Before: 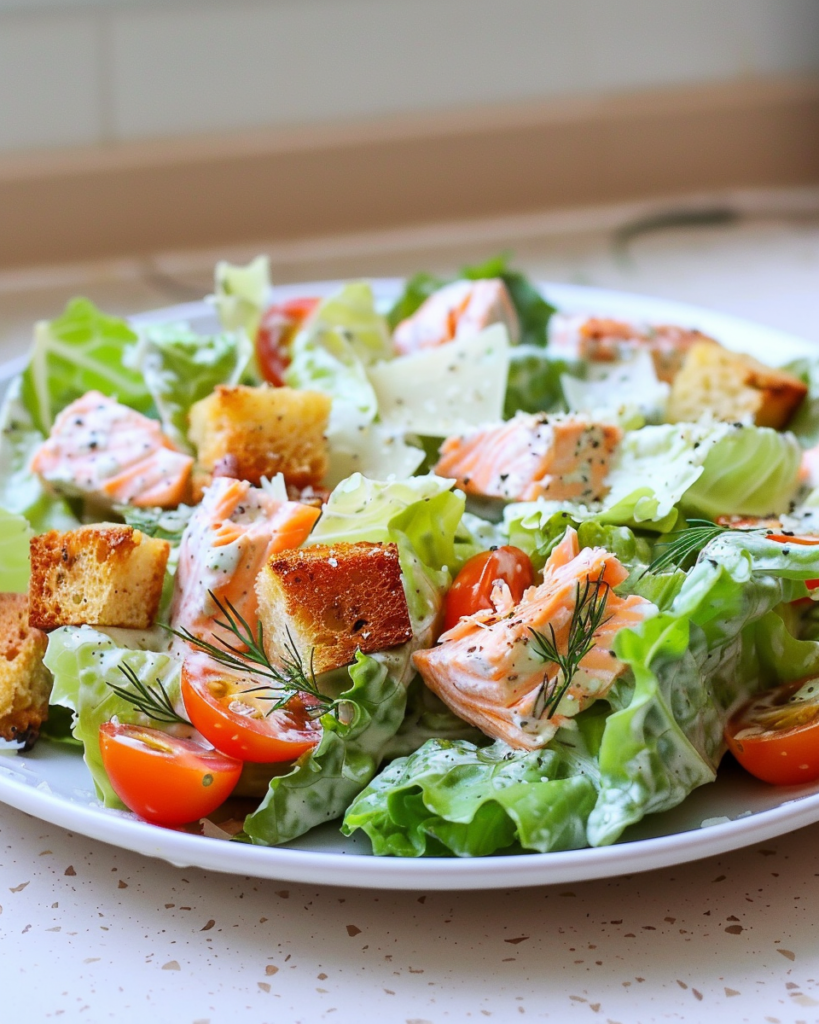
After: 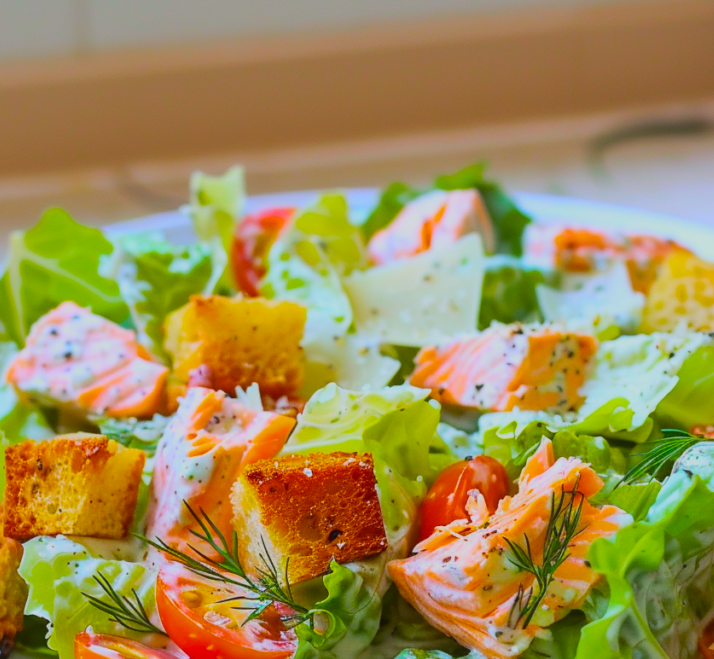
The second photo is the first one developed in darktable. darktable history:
color balance rgb: linear chroma grading › shadows -39.571%, linear chroma grading › highlights 39.036%, linear chroma grading › global chroma 45.114%, linear chroma grading › mid-tones -29.935%, perceptual saturation grading › global saturation 16.663%, contrast -19.926%
crop: left 3.089%, top 8.879%, right 9.65%, bottom 26.686%
